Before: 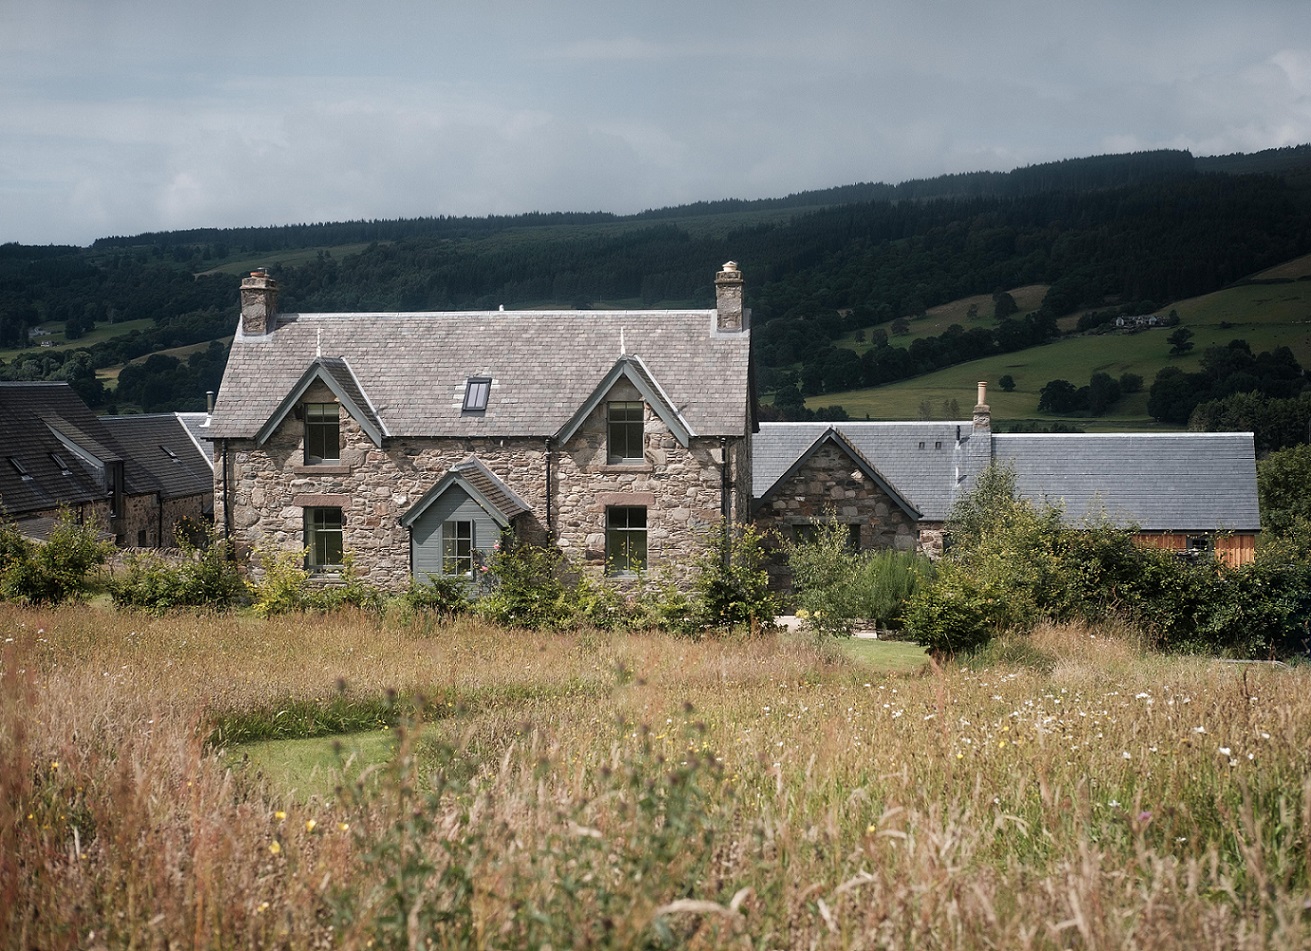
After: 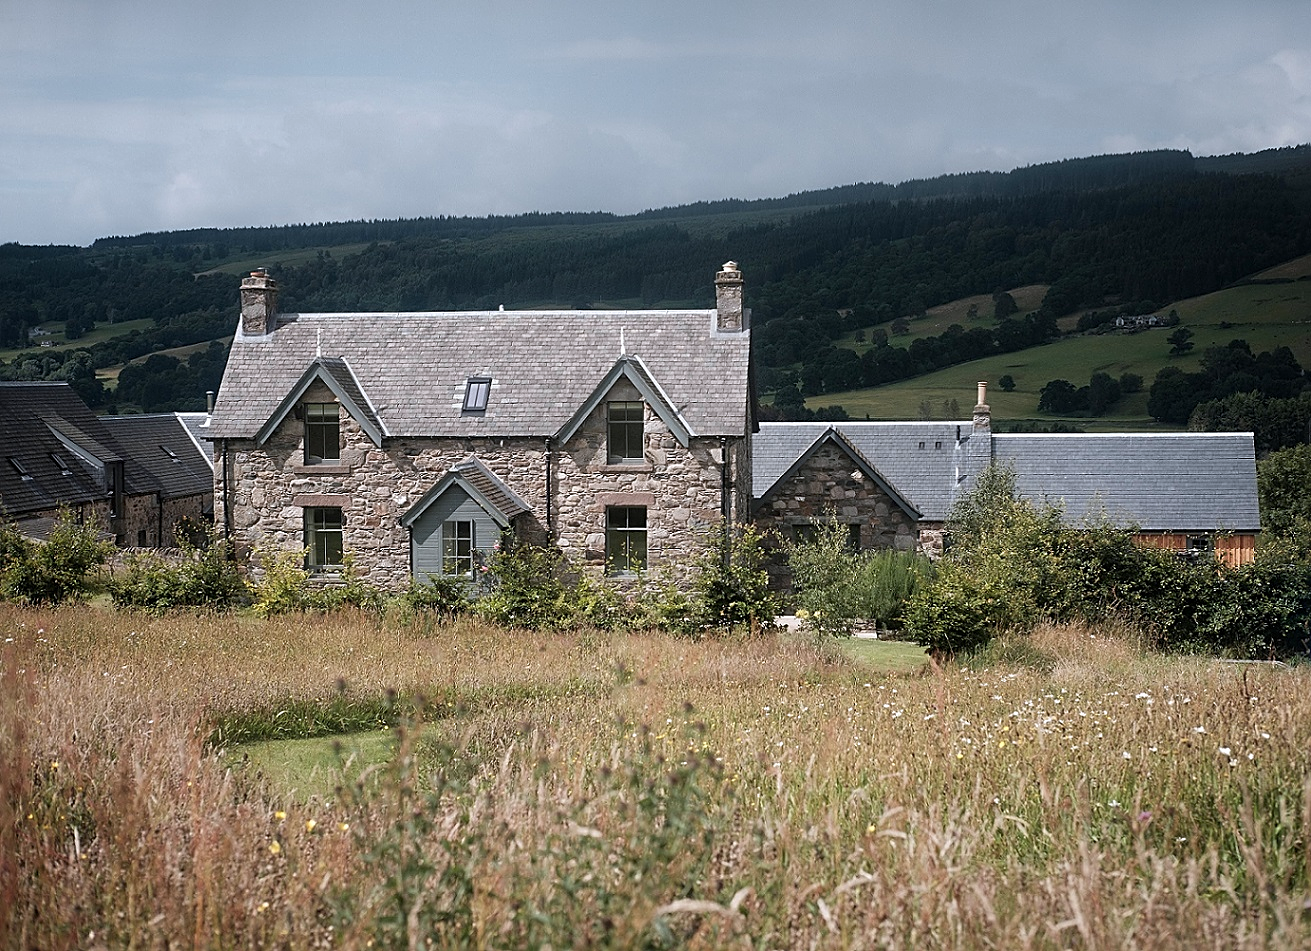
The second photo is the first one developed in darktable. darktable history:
sharpen: amount 0.496
color correction: highlights a* -0.139, highlights b* -5.28, shadows a* -0.138, shadows b* -0.123
